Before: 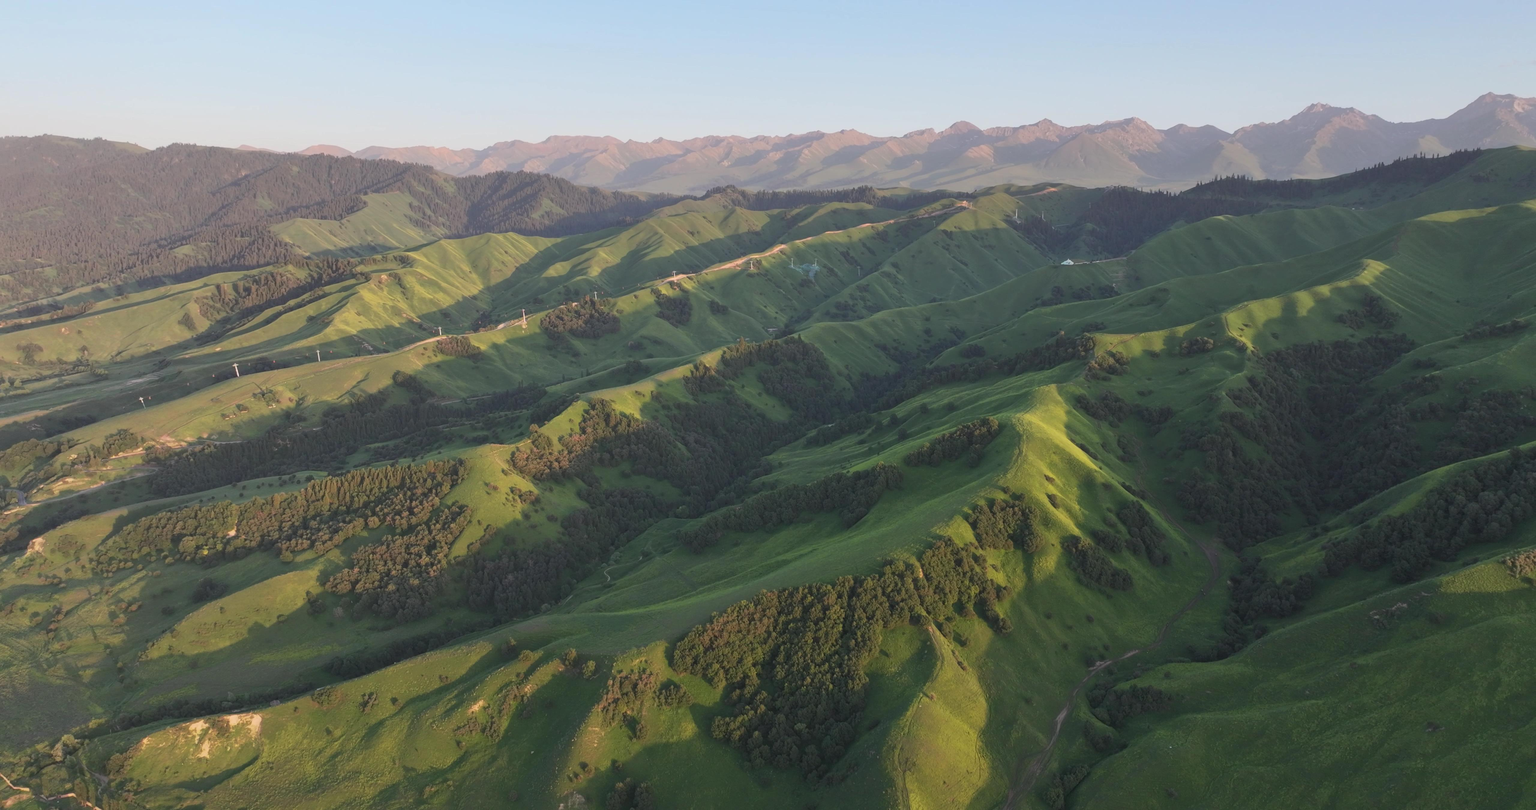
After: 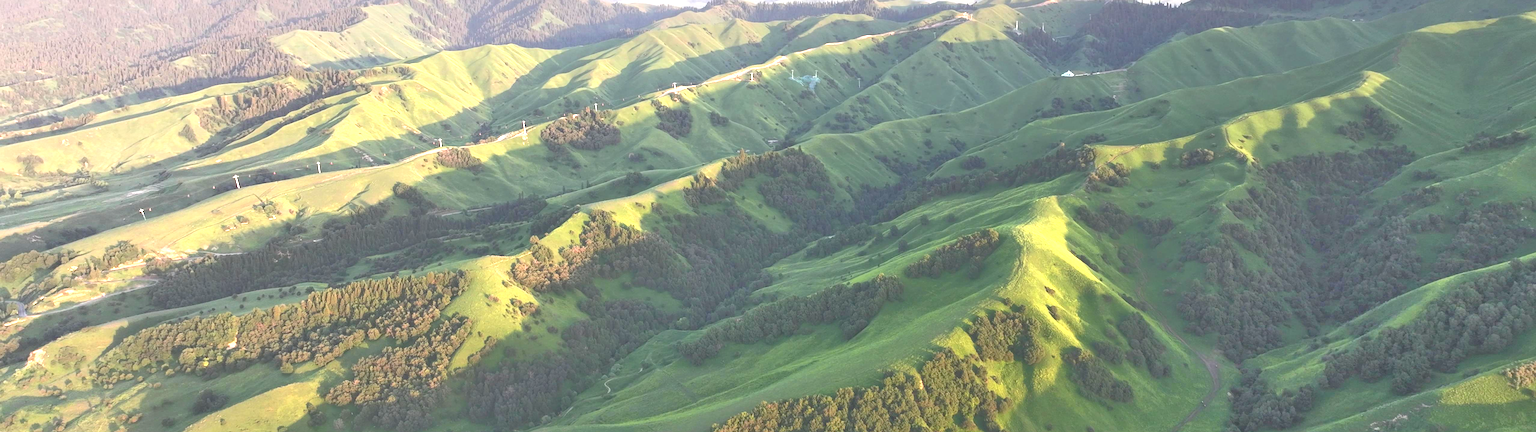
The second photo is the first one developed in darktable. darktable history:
tone equalizer: -8 EV -0.491 EV, -7 EV -0.323 EV, -6 EV -0.052 EV, -5 EV 0.452 EV, -4 EV 0.965 EV, -3 EV 0.784 EV, -2 EV -0.013 EV, -1 EV 0.127 EV, +0 EV -0.027 EV, mask exposure compensation -0.502 EV
crop and rotate: top 23.301%, bottom 23.248%
exposure: black level correction 0, exposure 1.505 EV, compensate highlight preservation false
sharpen: amount 0.205
